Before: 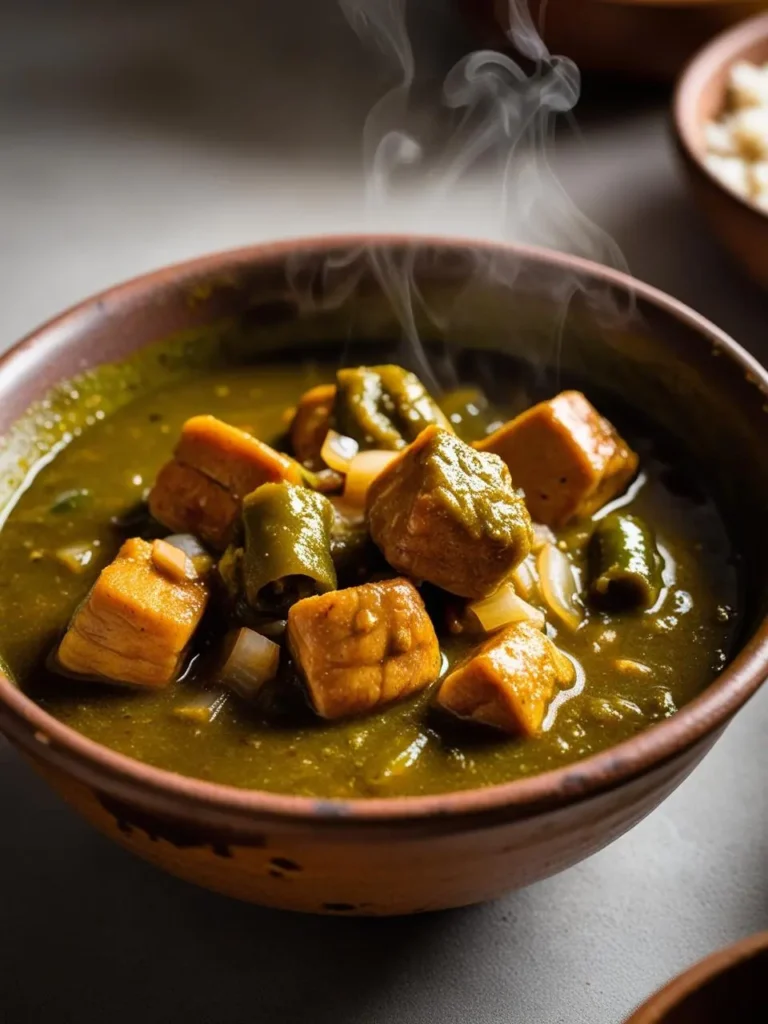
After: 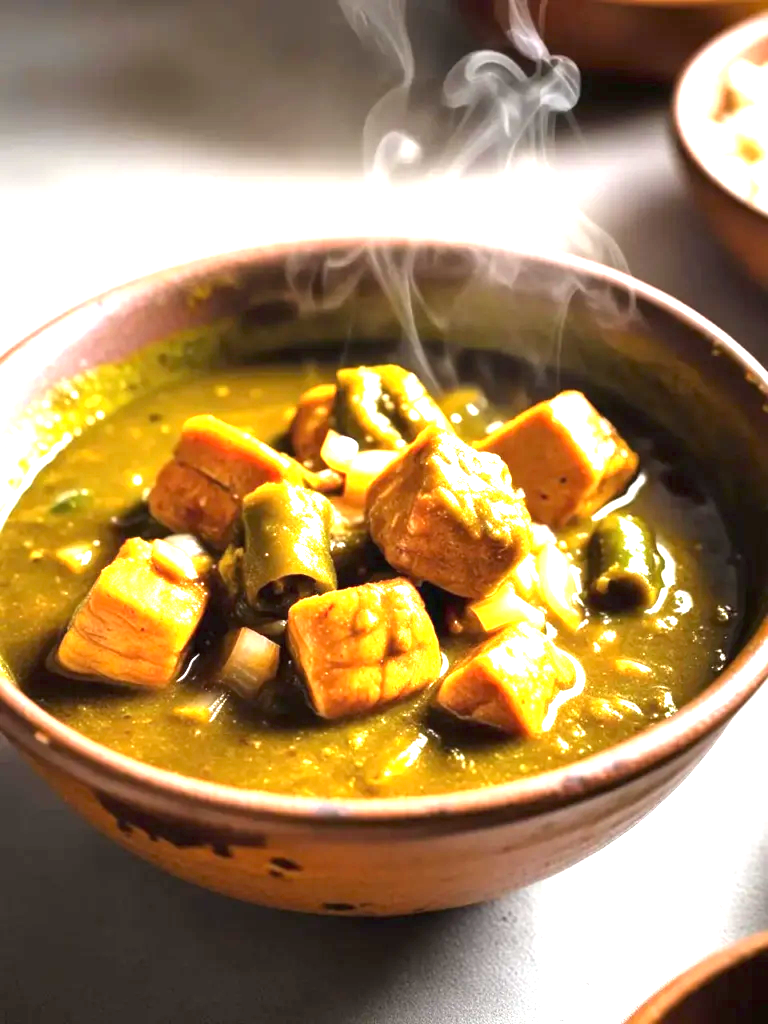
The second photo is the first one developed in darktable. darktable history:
exposure: black level correction 0, exposure 2.129 EV, compensate highlight preservation false
